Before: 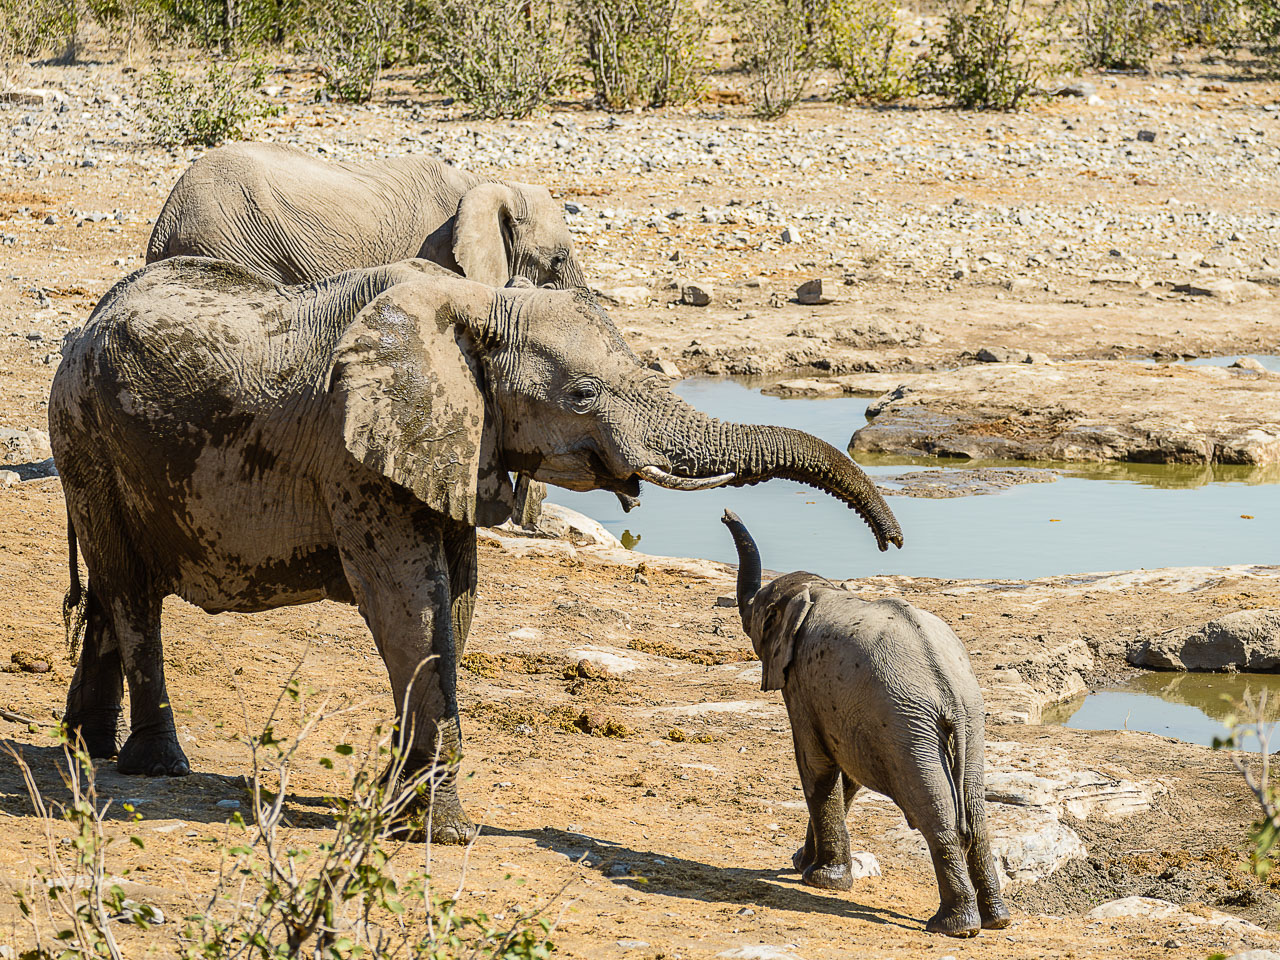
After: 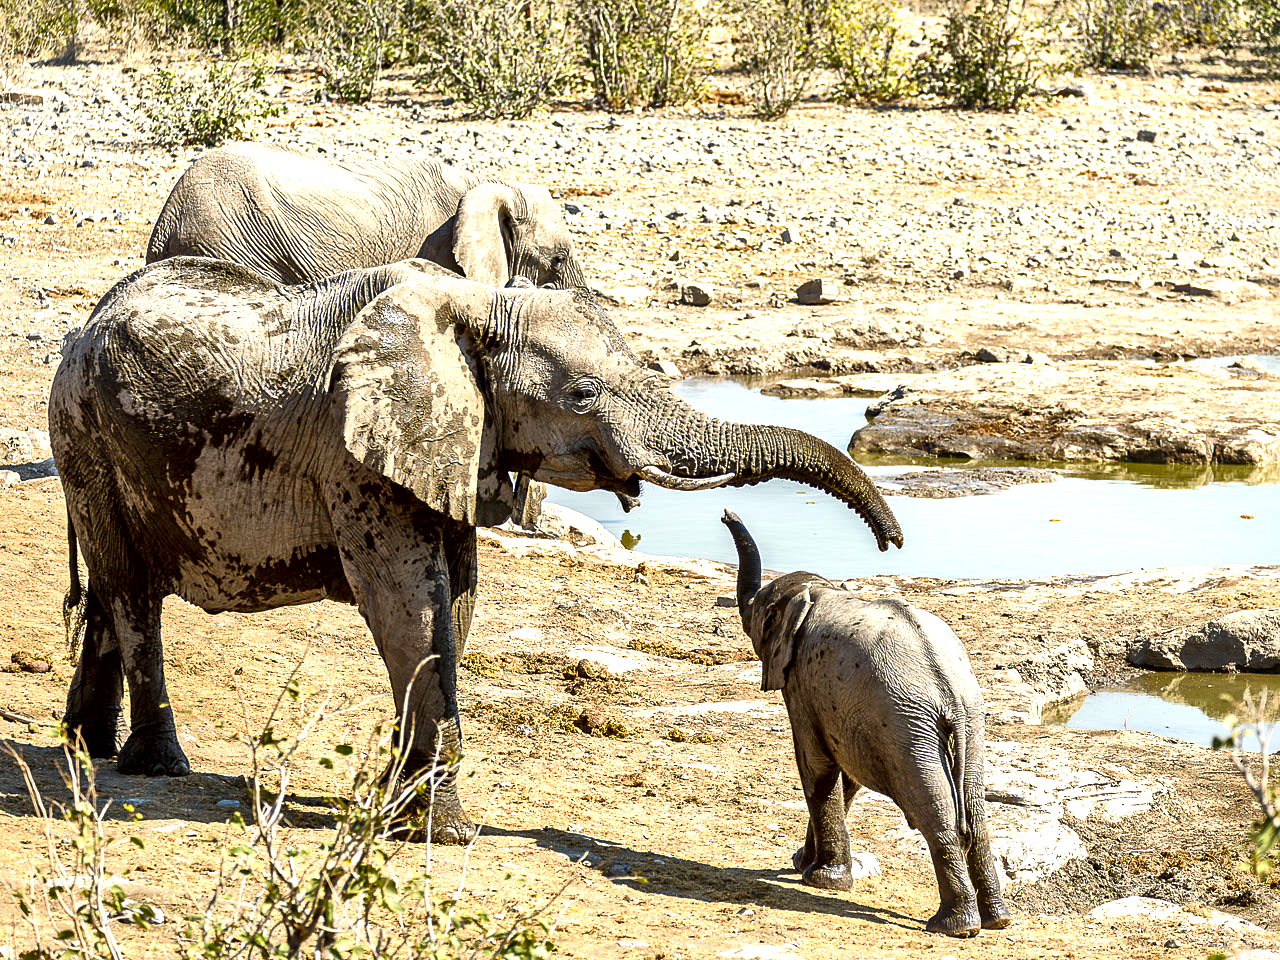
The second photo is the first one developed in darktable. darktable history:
exposure: exposure 0.566 EV, compensate highlight preservation false
local contrast: mode bilateral grid, contrast 44, coarseness 69, detail 214%, midtone range 0.2
